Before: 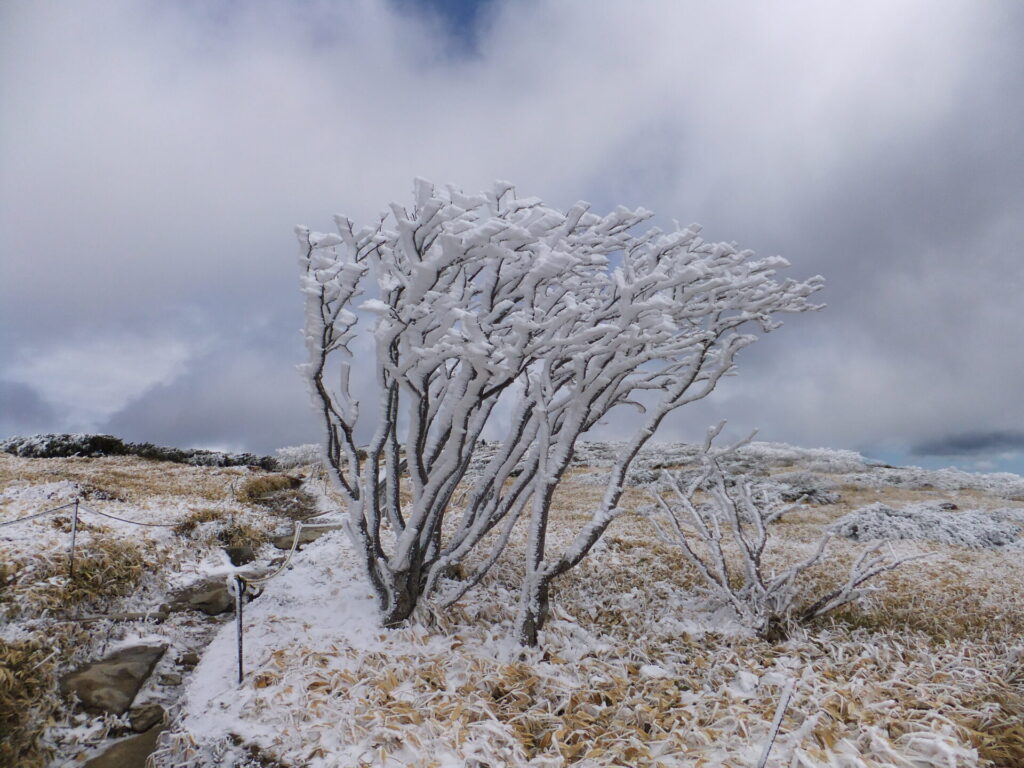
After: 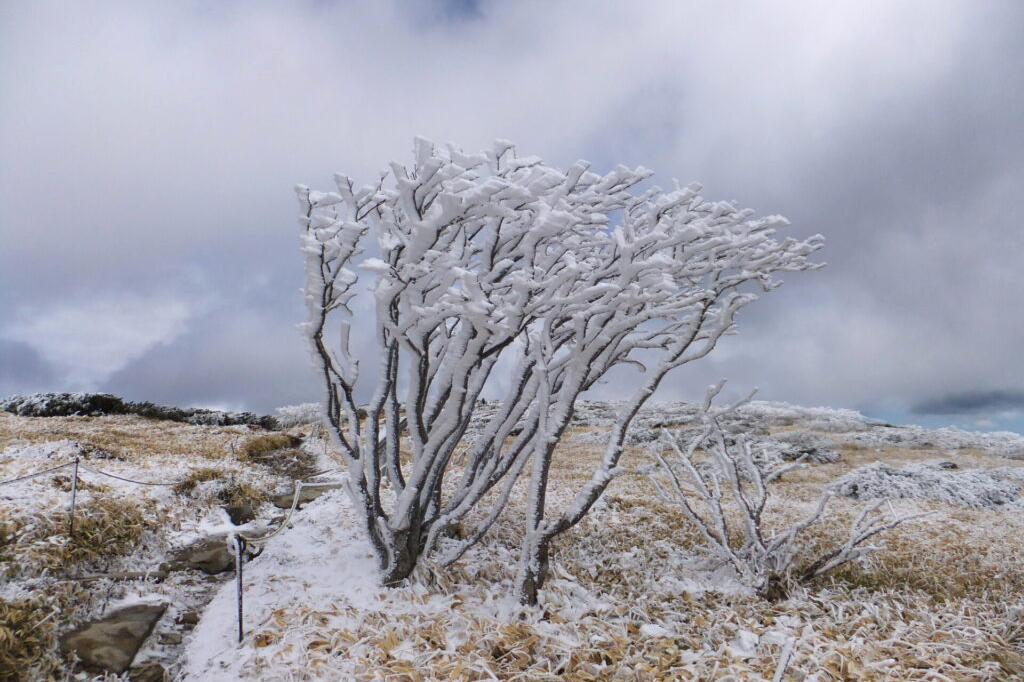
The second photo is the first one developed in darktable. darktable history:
crop and rotate: top 5.449%, bottom 5.746%
exposure: exposure 0.202 EV, compensate exposure bias true, compensate highlight preservation false
